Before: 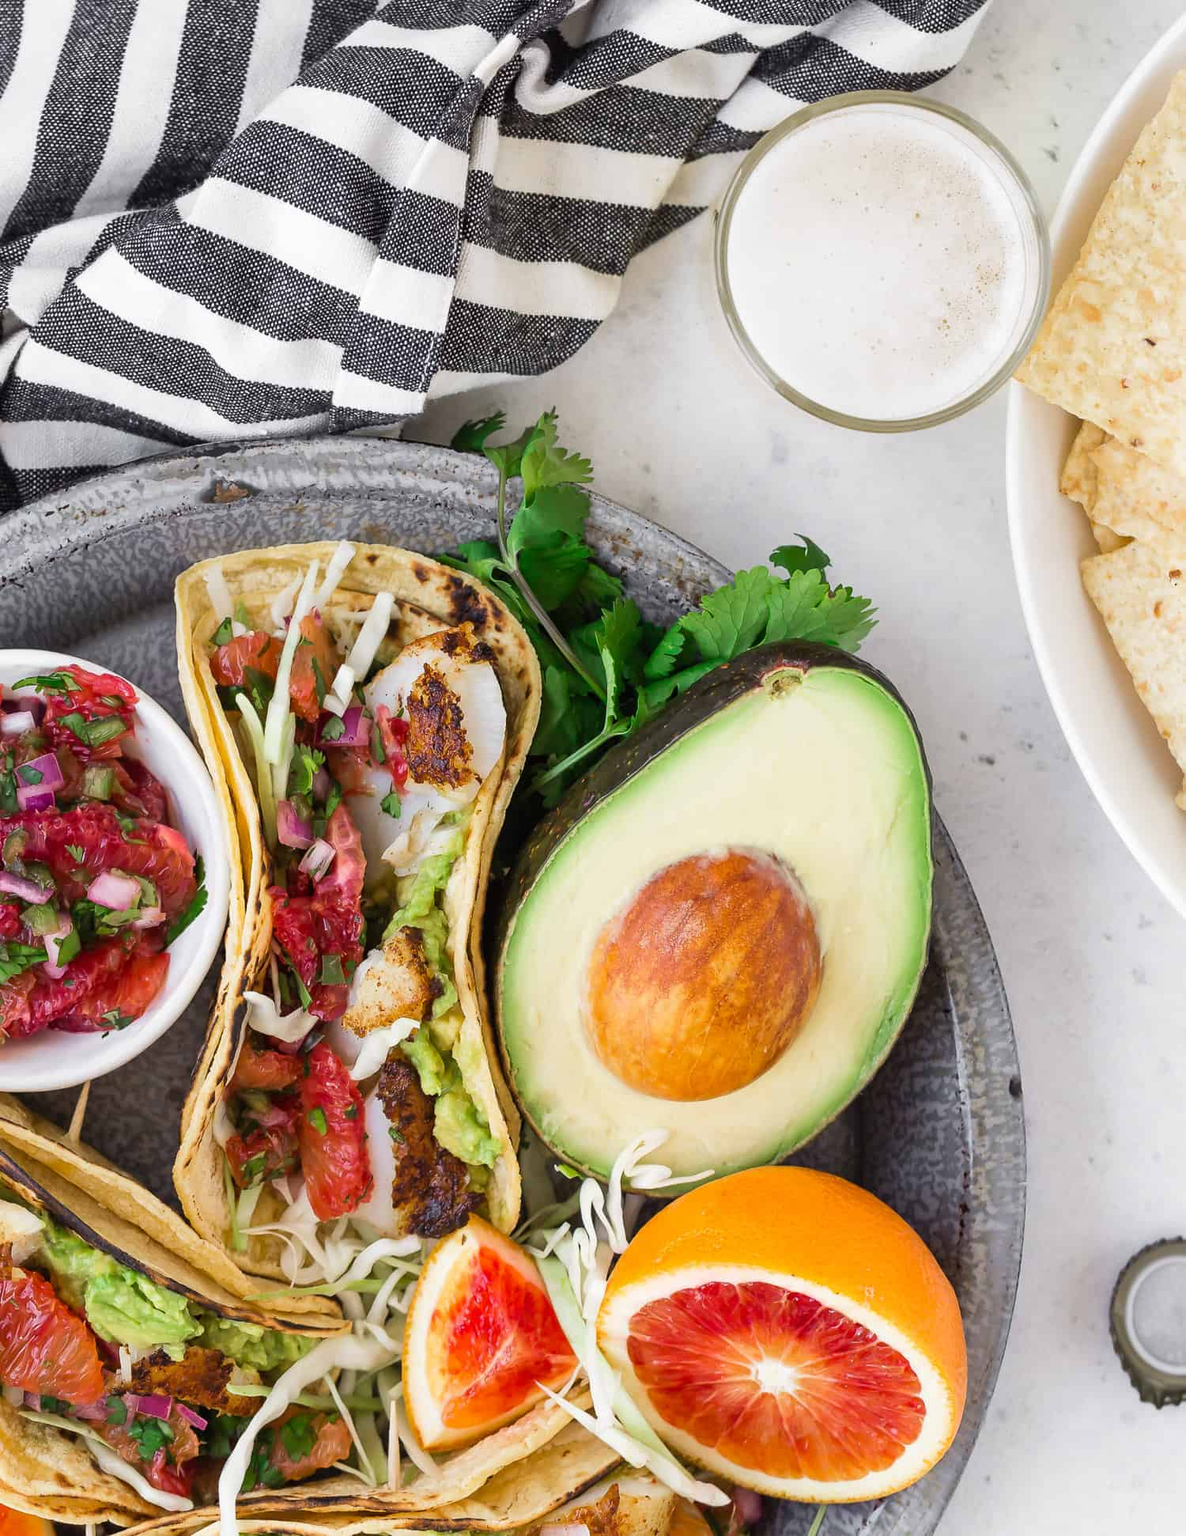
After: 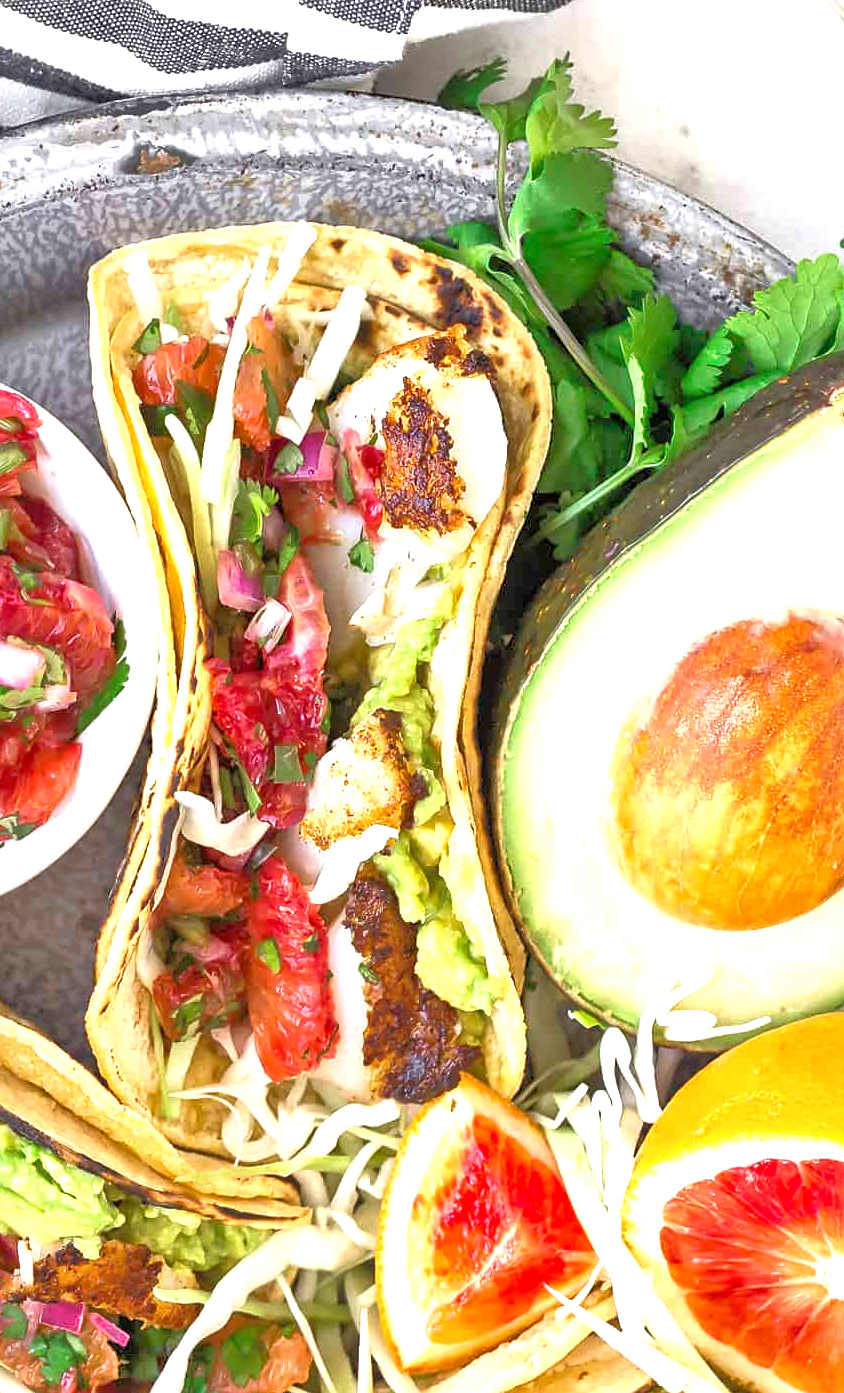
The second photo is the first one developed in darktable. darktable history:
sharpen: amount 0.206
tone equalizer: -7 EV 0.163 EV, -6 EV 0.583 EV, -5 EV 1.16 EV, -4 EV 1.31 EV, -3 EV 1.12 EV, -2 EV 0.6 EV, -1 EV 0.148 EV
exposure: black level correction 0, exposure 1.001 EV, compensate exposure bias true, compensate highlight preservation false
local contrast: mode bilateral grid, contrast 21, coarseness 49, detail 130%, midtone range 0.2
crop: left 8.872%, top 23.815%, right 34.839%, bottom 4.415%
